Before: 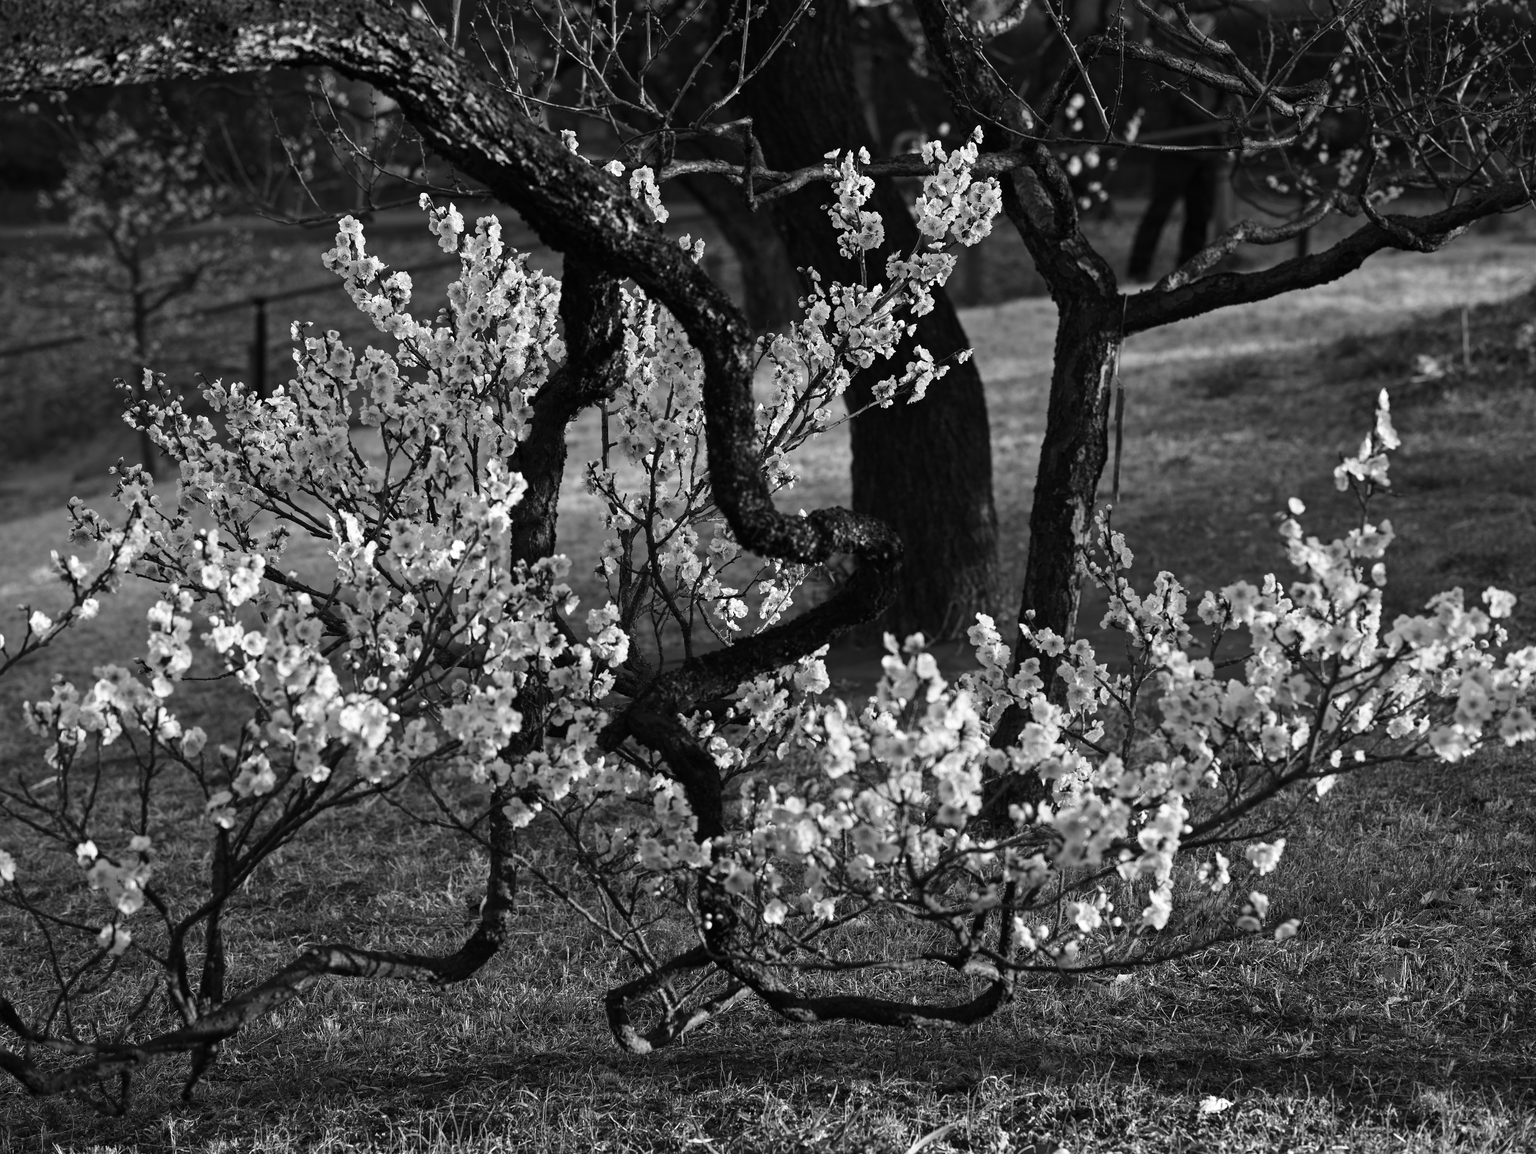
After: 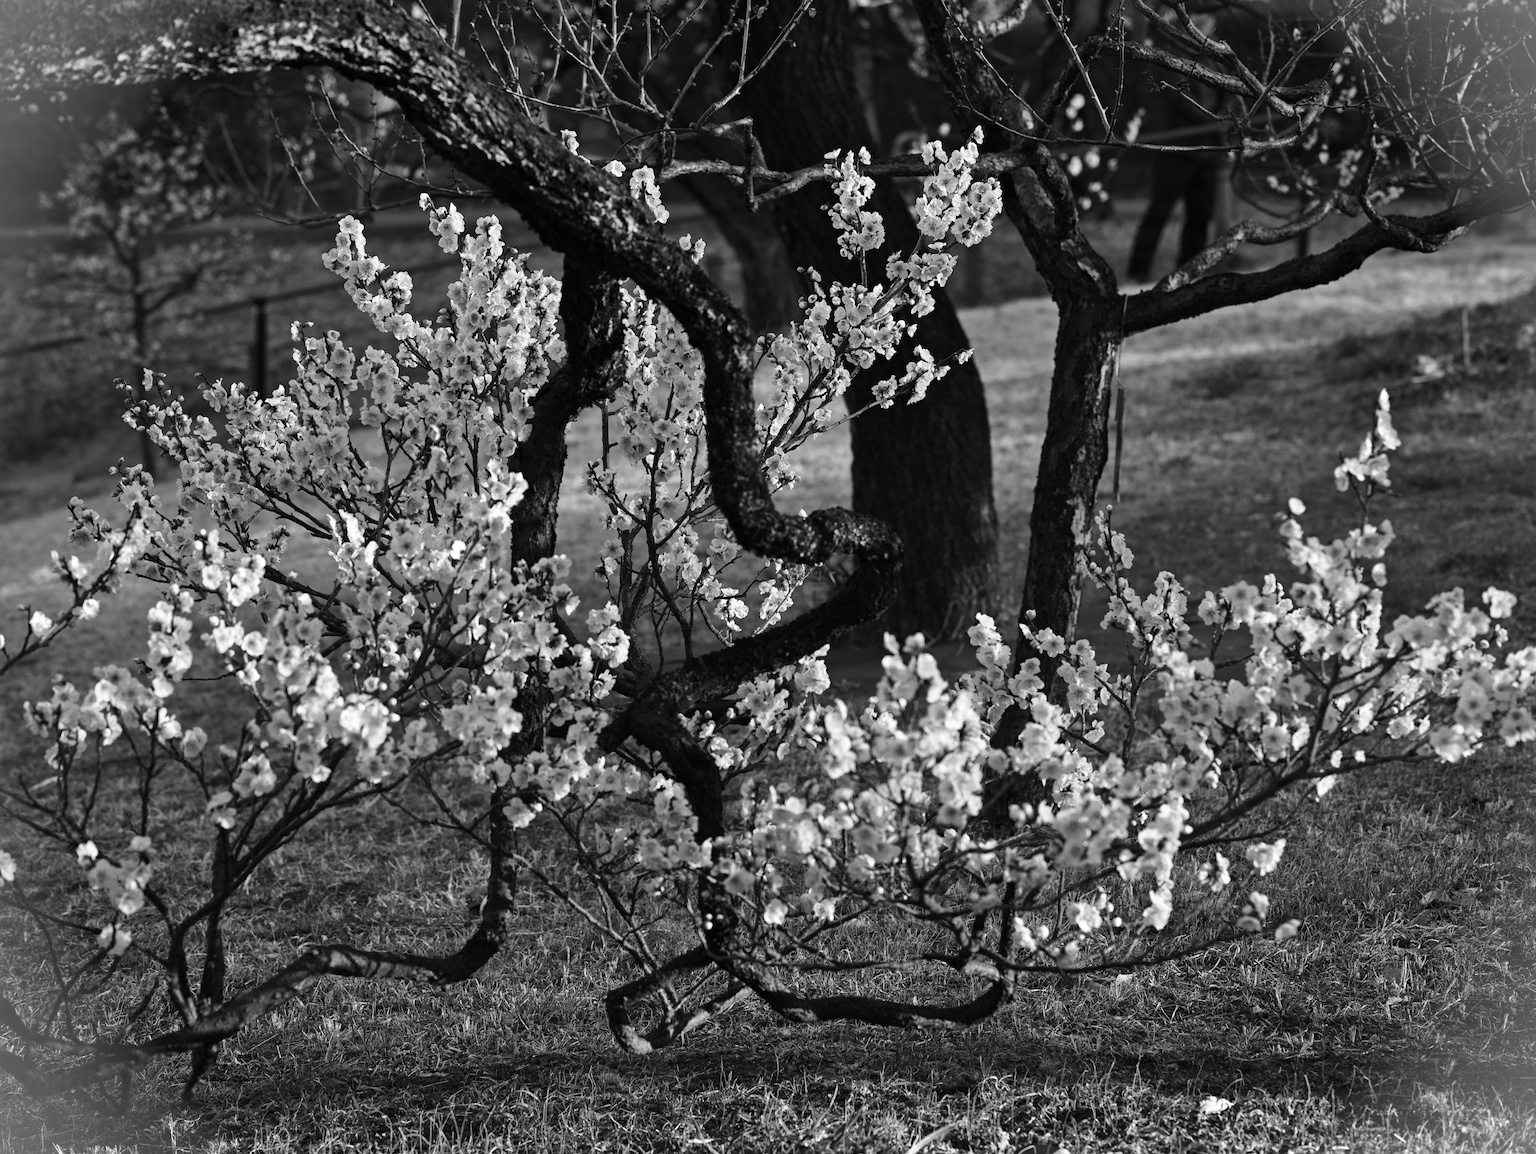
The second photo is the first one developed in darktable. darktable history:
shadows and highlights: radius 125.46, shadows 30.51, highlights -30.51, low approximation 0.01, soften with gaussian
vignetting: fall-off start 100%, brightness 0.3, saturation 0
